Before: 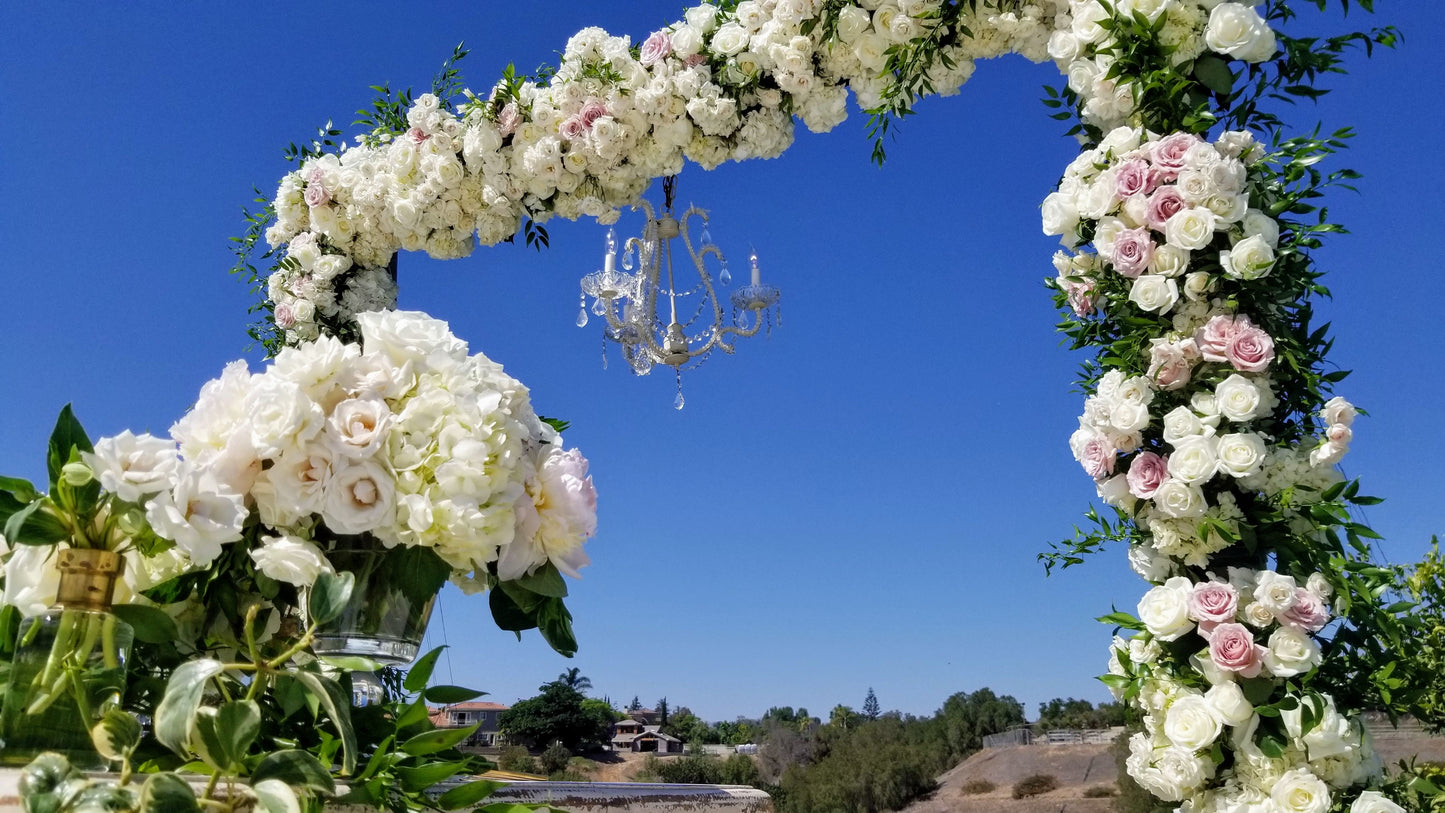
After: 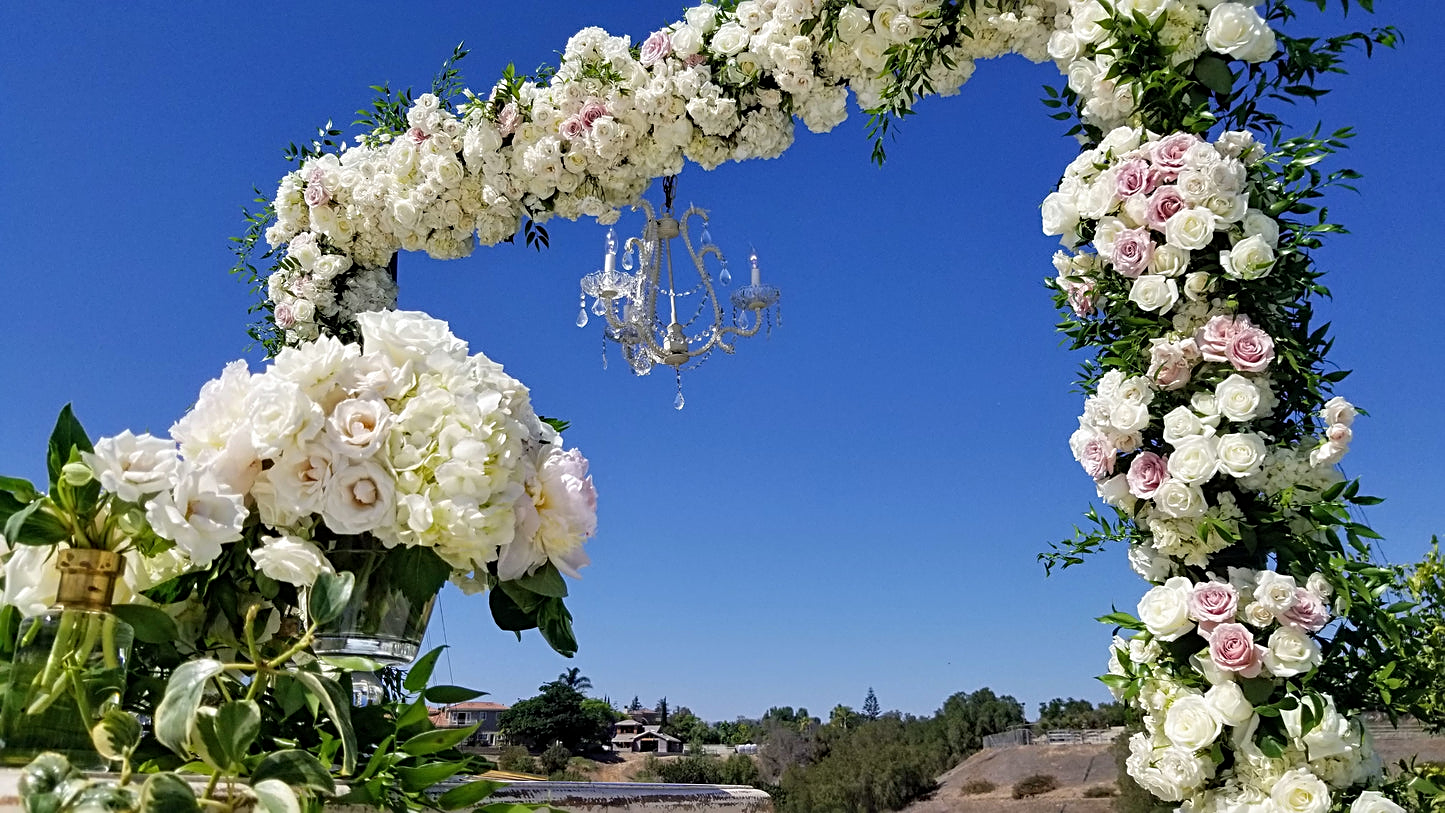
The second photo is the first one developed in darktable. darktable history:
sharpen: radius 2.776
